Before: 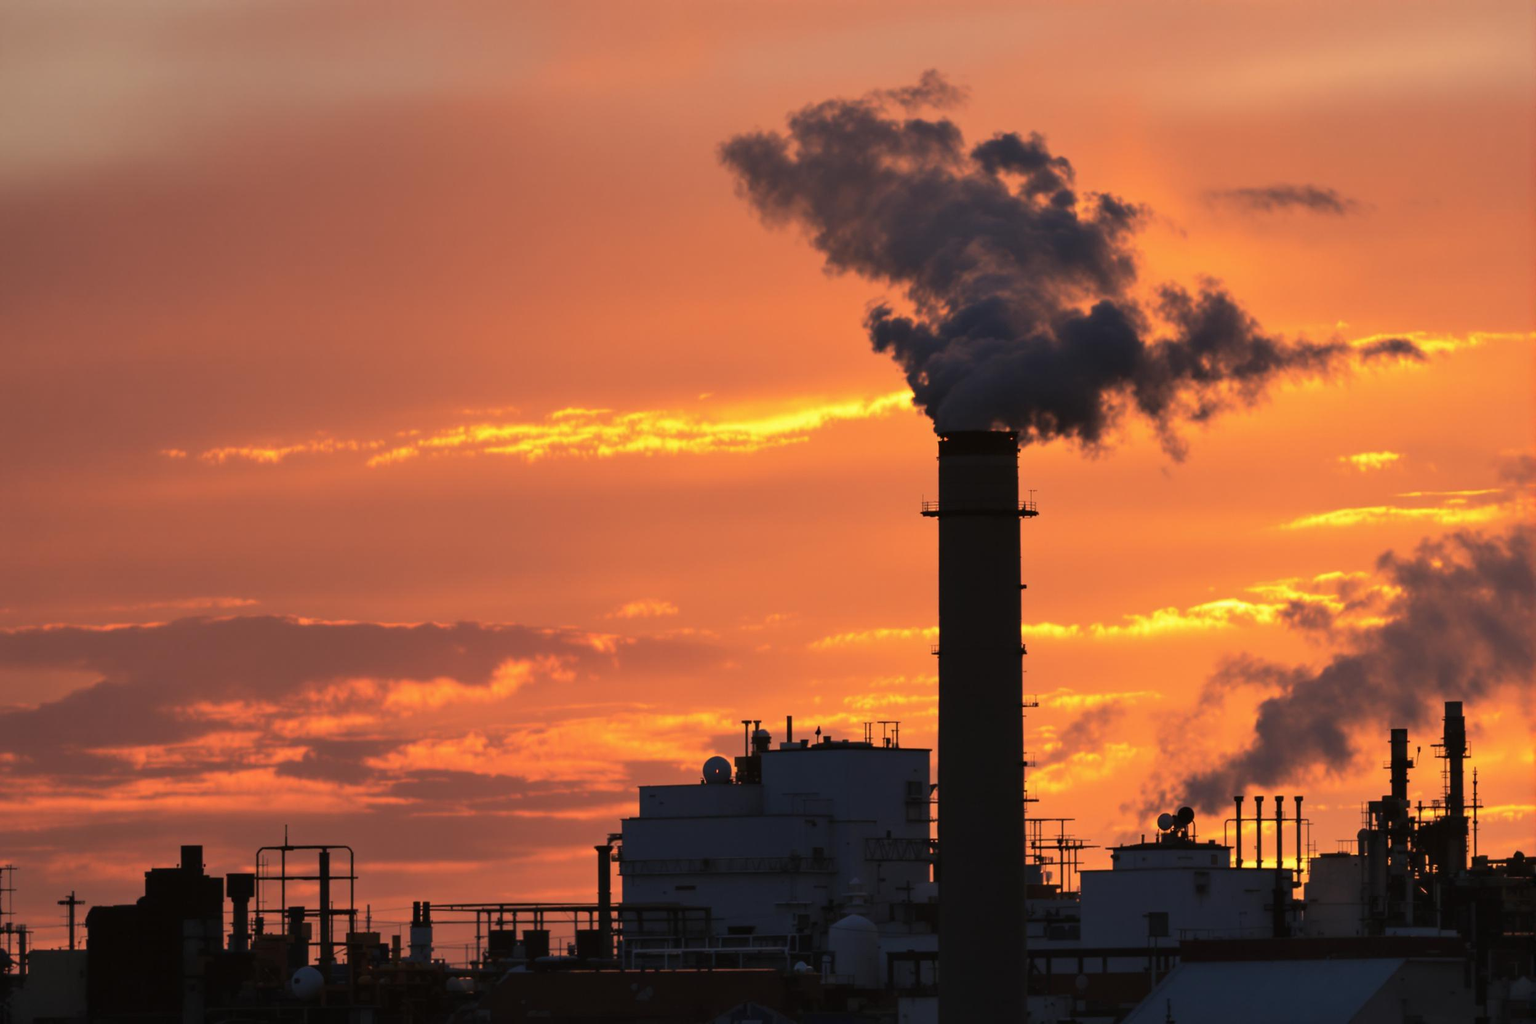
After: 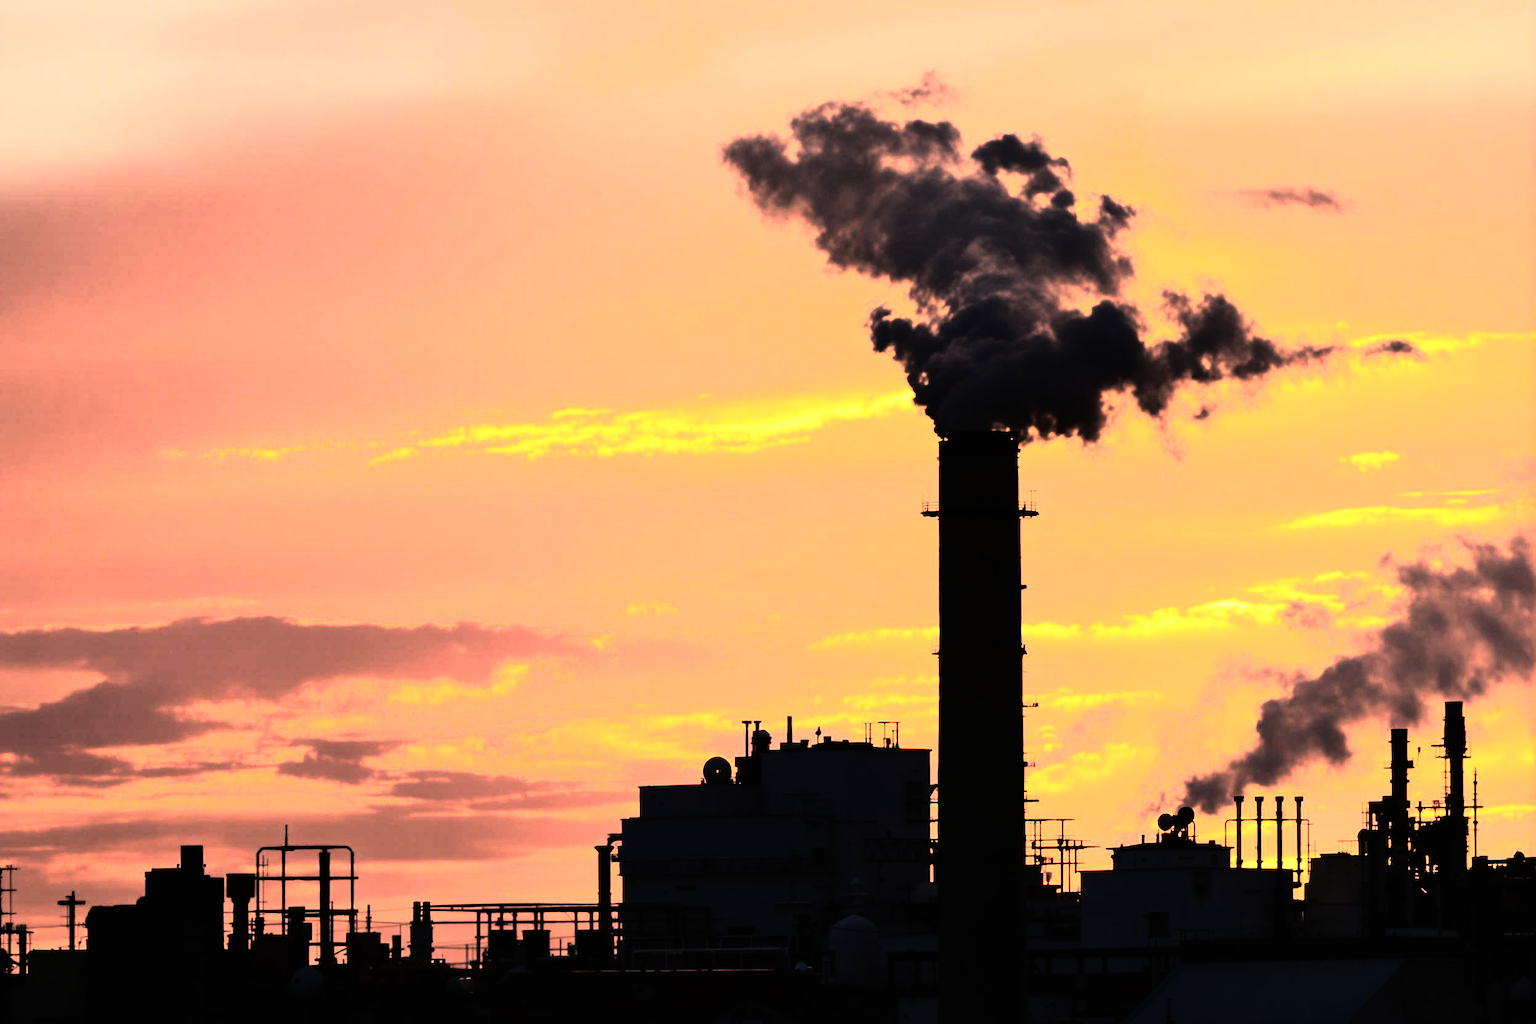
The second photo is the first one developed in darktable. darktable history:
tone equalizer: -8 EV -0.75 EV, -7 EV -0.7 EV, -6 EV -0.6 EV, -5 EV -0.4 EV, -3 EV 0.4 EV, -2 EV 0.6 EV, -1 EV 0.7 EV, +0 EV 0.75 EV, edges refinement/feathering 500, mask exposure compensation -1.57 EV, preserve details no
rgb curve: curves: ch0 [(0, 0) (0.21, 0.15) (0.24, 0.21) (0.5, 0.75) (0.75, 0.96) (0.89, 0.99) (1, 1)]; ch1 [(0, 0.02) (0.21, 0.13) (0.25, 0.2) (0.5, 0.67) (0.75, 0.9) (0.89, 0.97) (1, 1)]; ch2 [(0, 0.02) (0.21, 0.13) (0.25, 0.2) (0.5, 0.67) (0.75, 0.9) (0.89, 0.97) (1, 1)], compensate middle gray true
